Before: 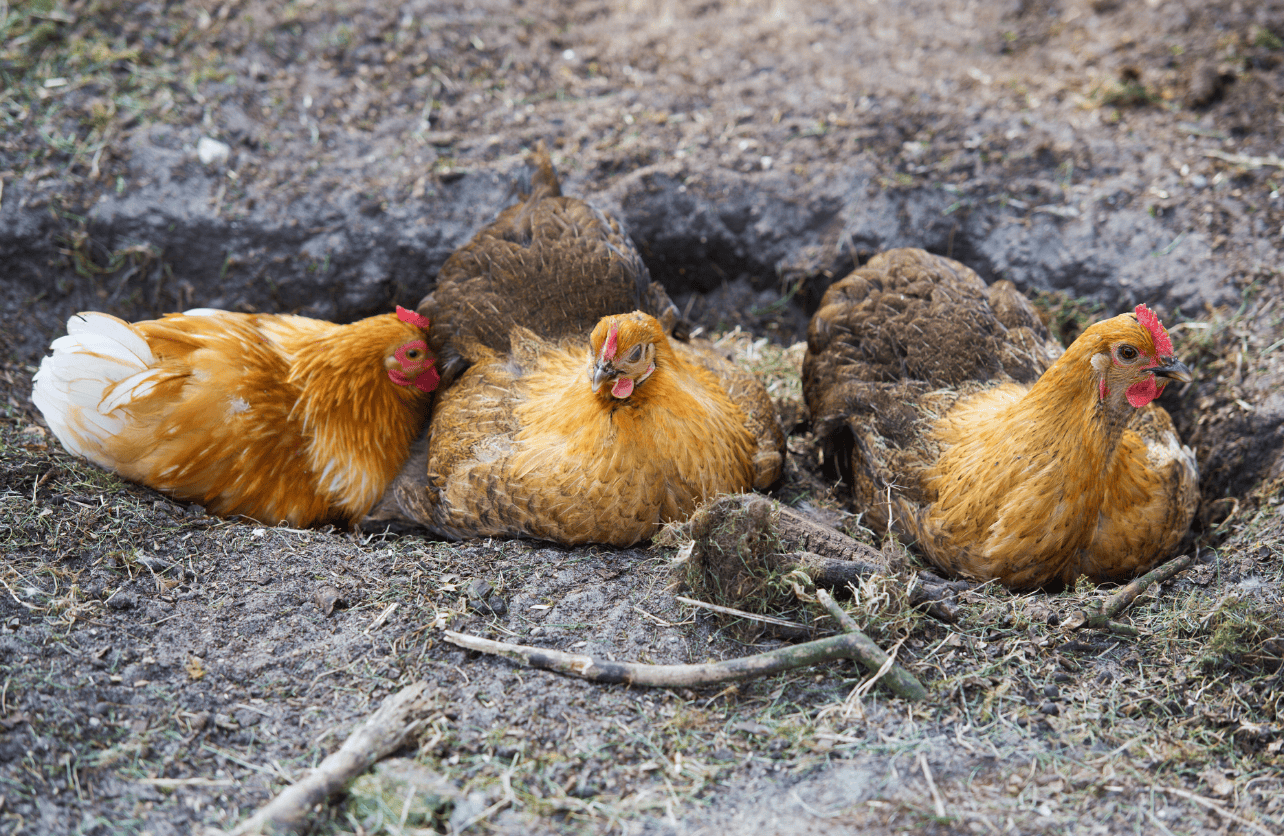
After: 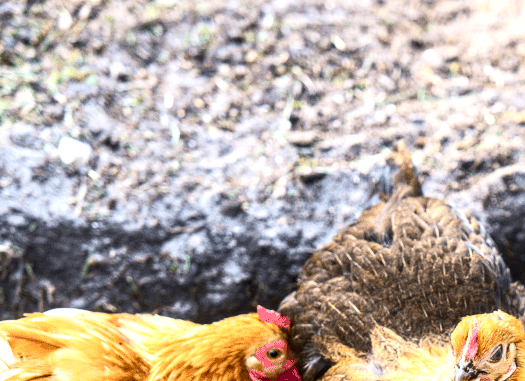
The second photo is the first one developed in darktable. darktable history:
exposure: black level correction 0, exposure 1 EV, compensate highlight preservation false
crop and rotate: left 10.861%, top 0.068%, right 48.234%, bottom 54.272%
contrast brightness saturation: contrast 0.289
tone equalizer: -7 EV 0.132 EV, edges refinement/feathering 500, mask exposure compensation -1.57 EV, preserve details no
local contrast: detail 130%
color correction: highlights b* 0.068
